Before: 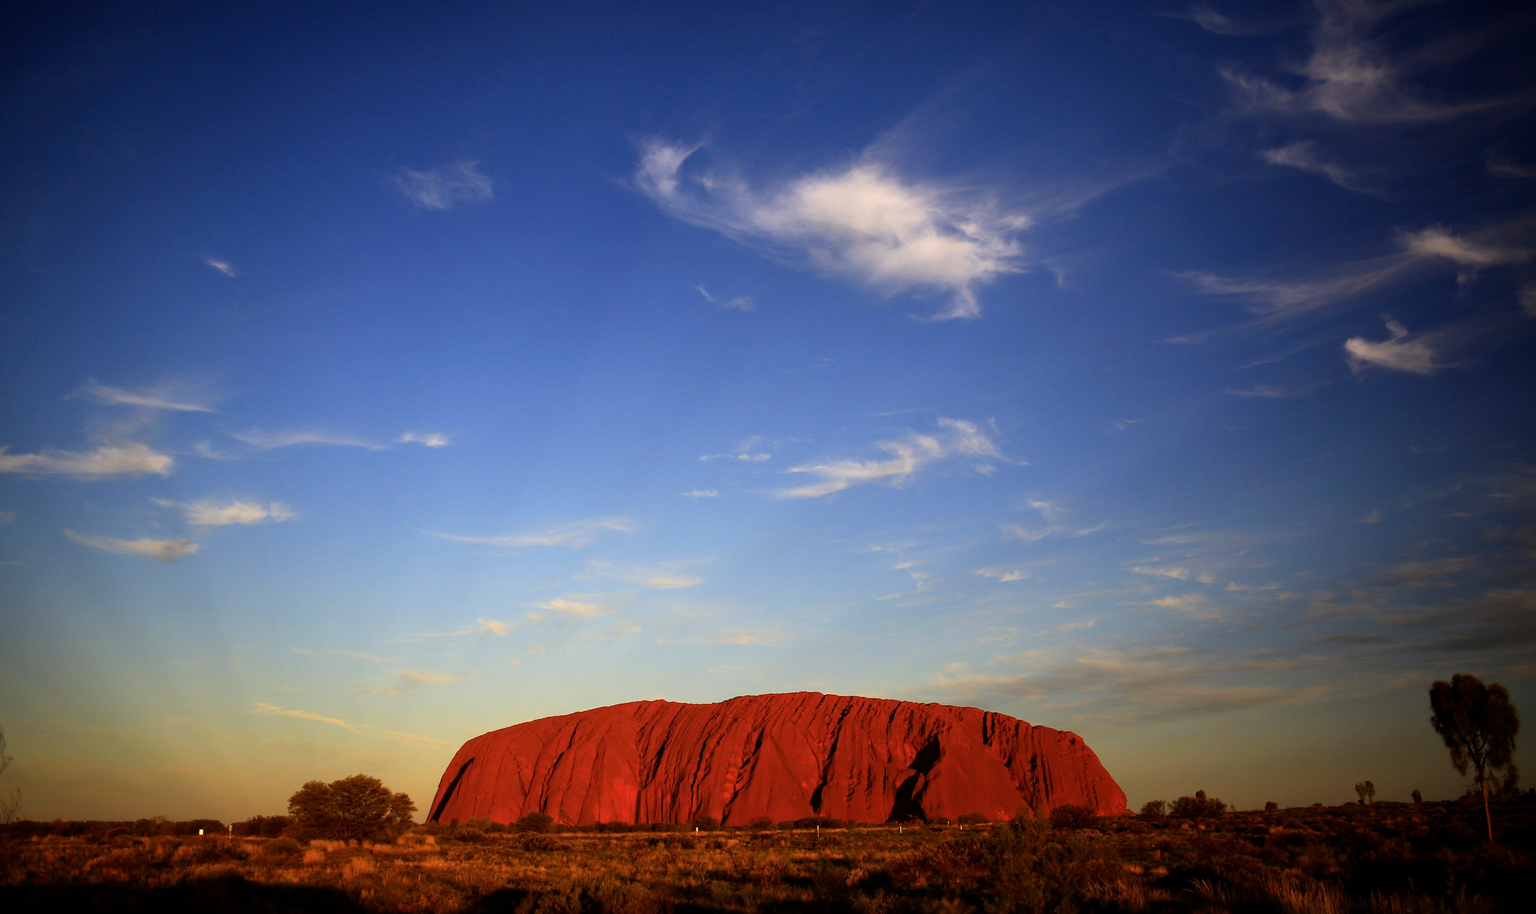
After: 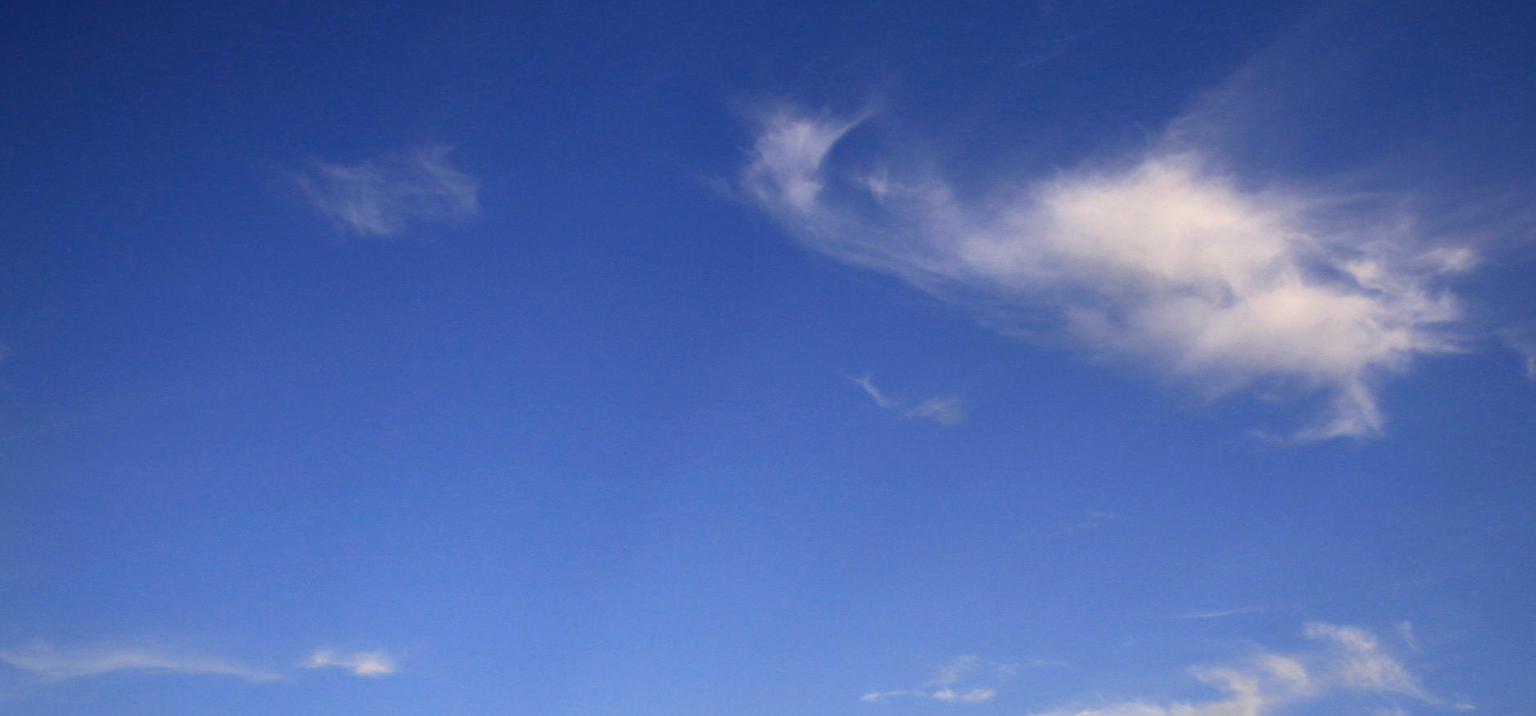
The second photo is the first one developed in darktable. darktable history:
white balance: red 0.976, blue 1.04
crop: left 15.306%, top 9.065%, right 30.789%, bottom 48.638%
